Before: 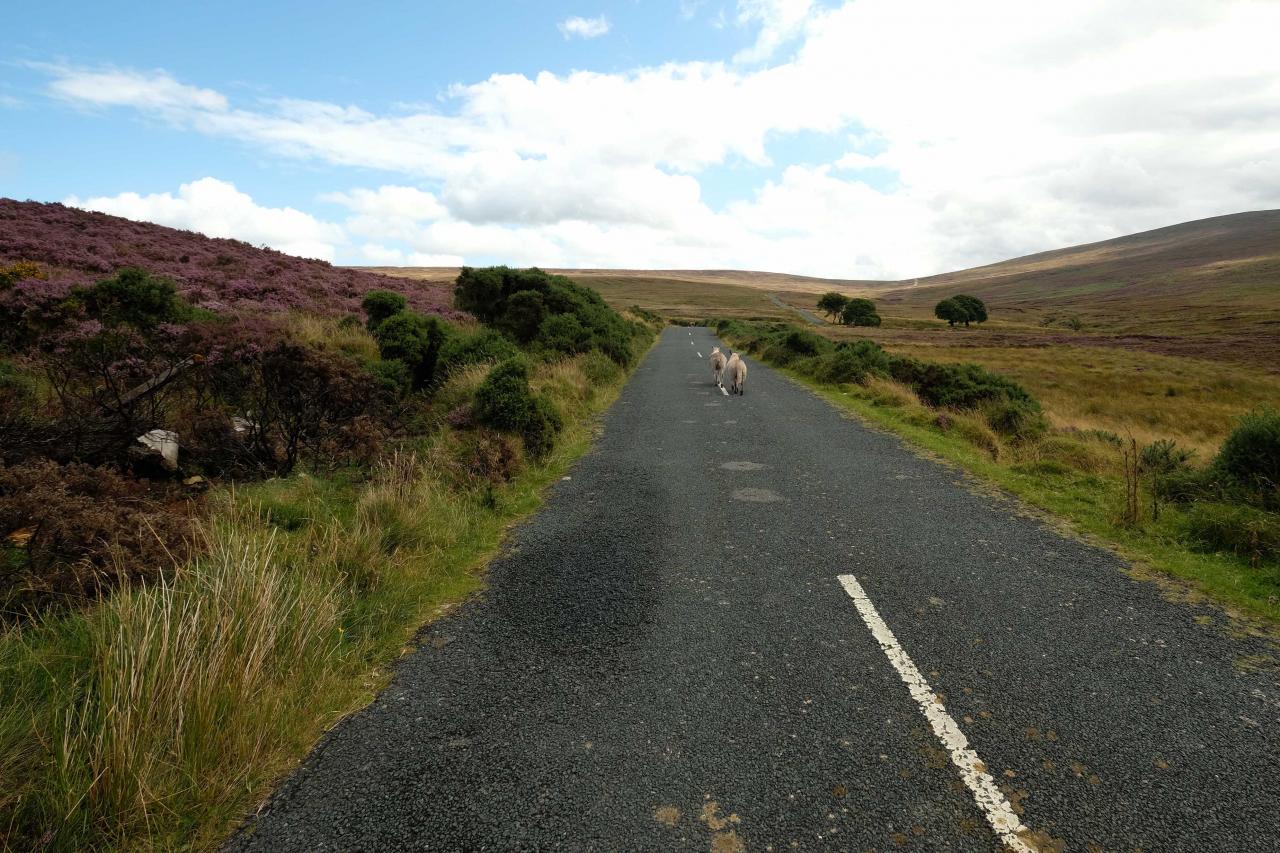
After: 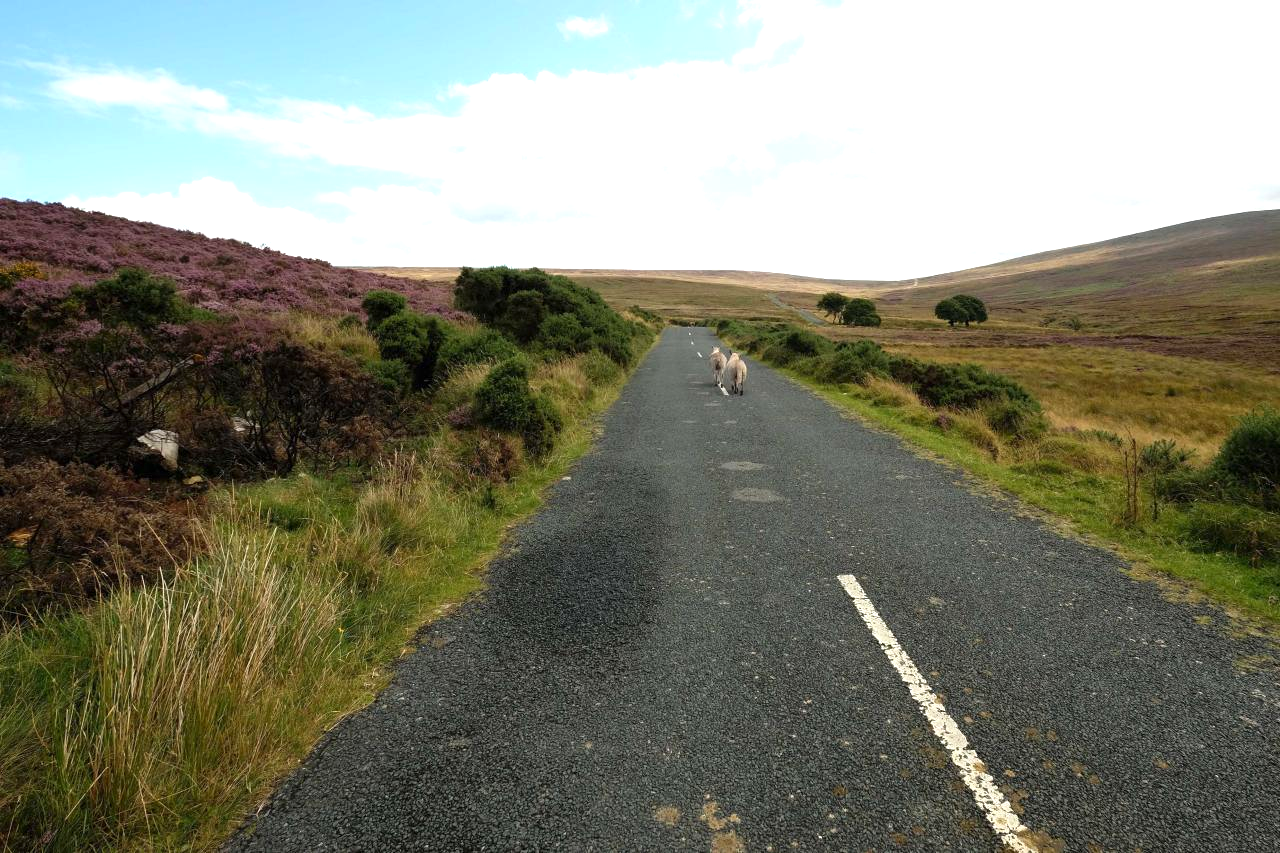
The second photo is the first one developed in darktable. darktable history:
exposure: exposure 0.564 EV, compensate highlight preservation false
contrast brightness saturation: contrast 0.05
